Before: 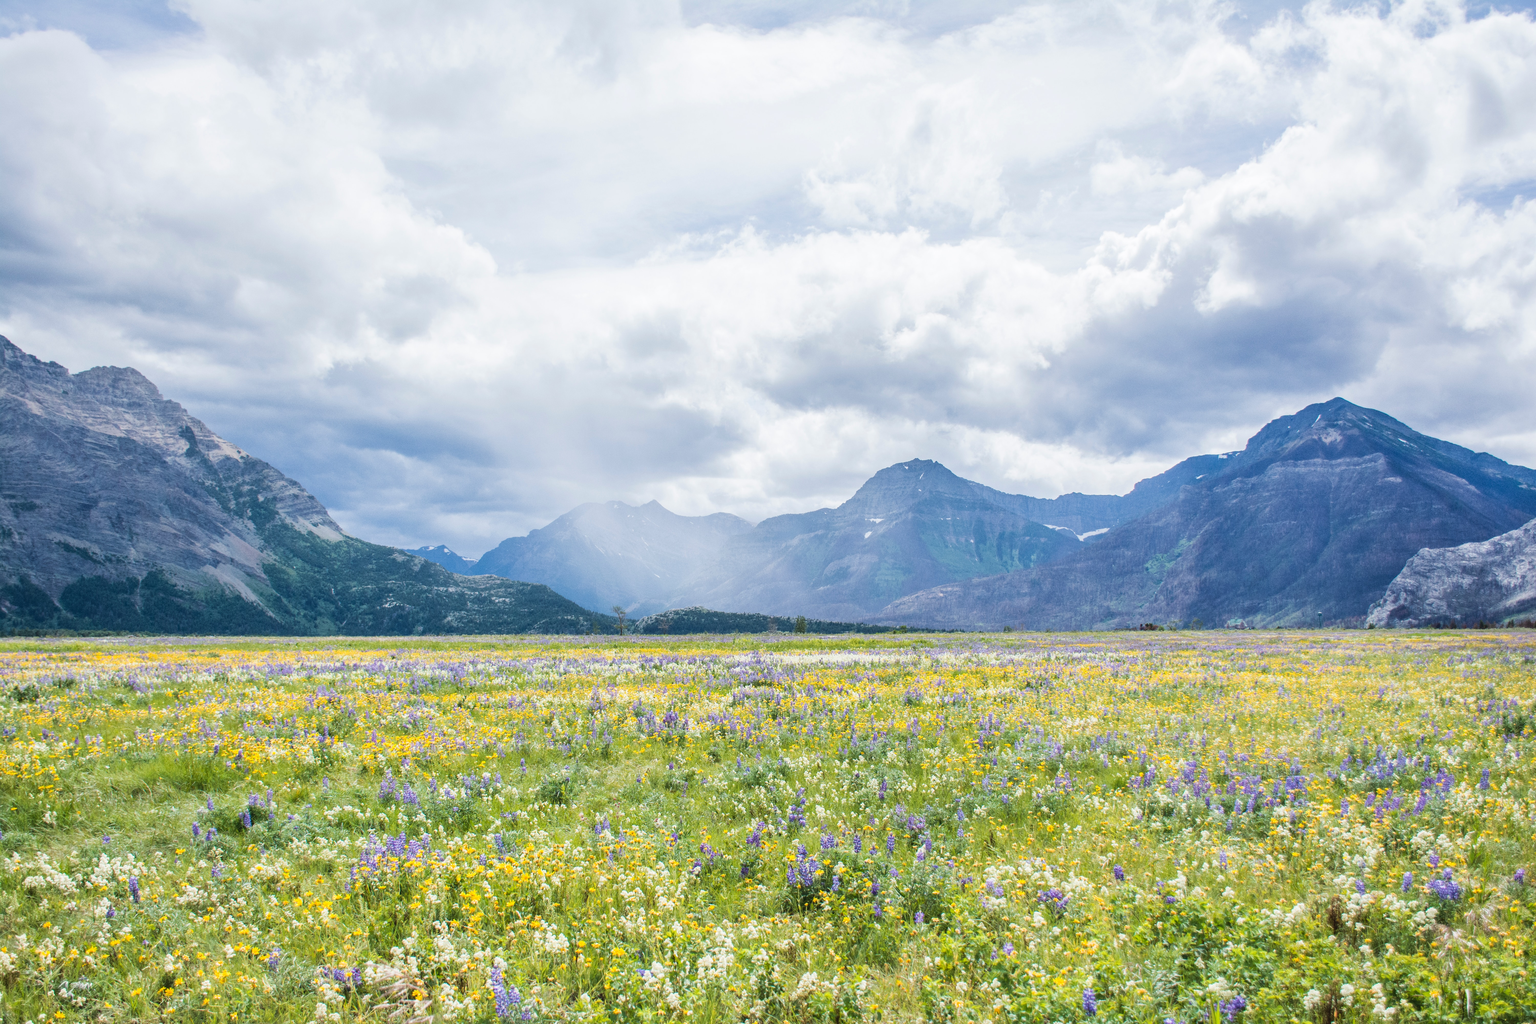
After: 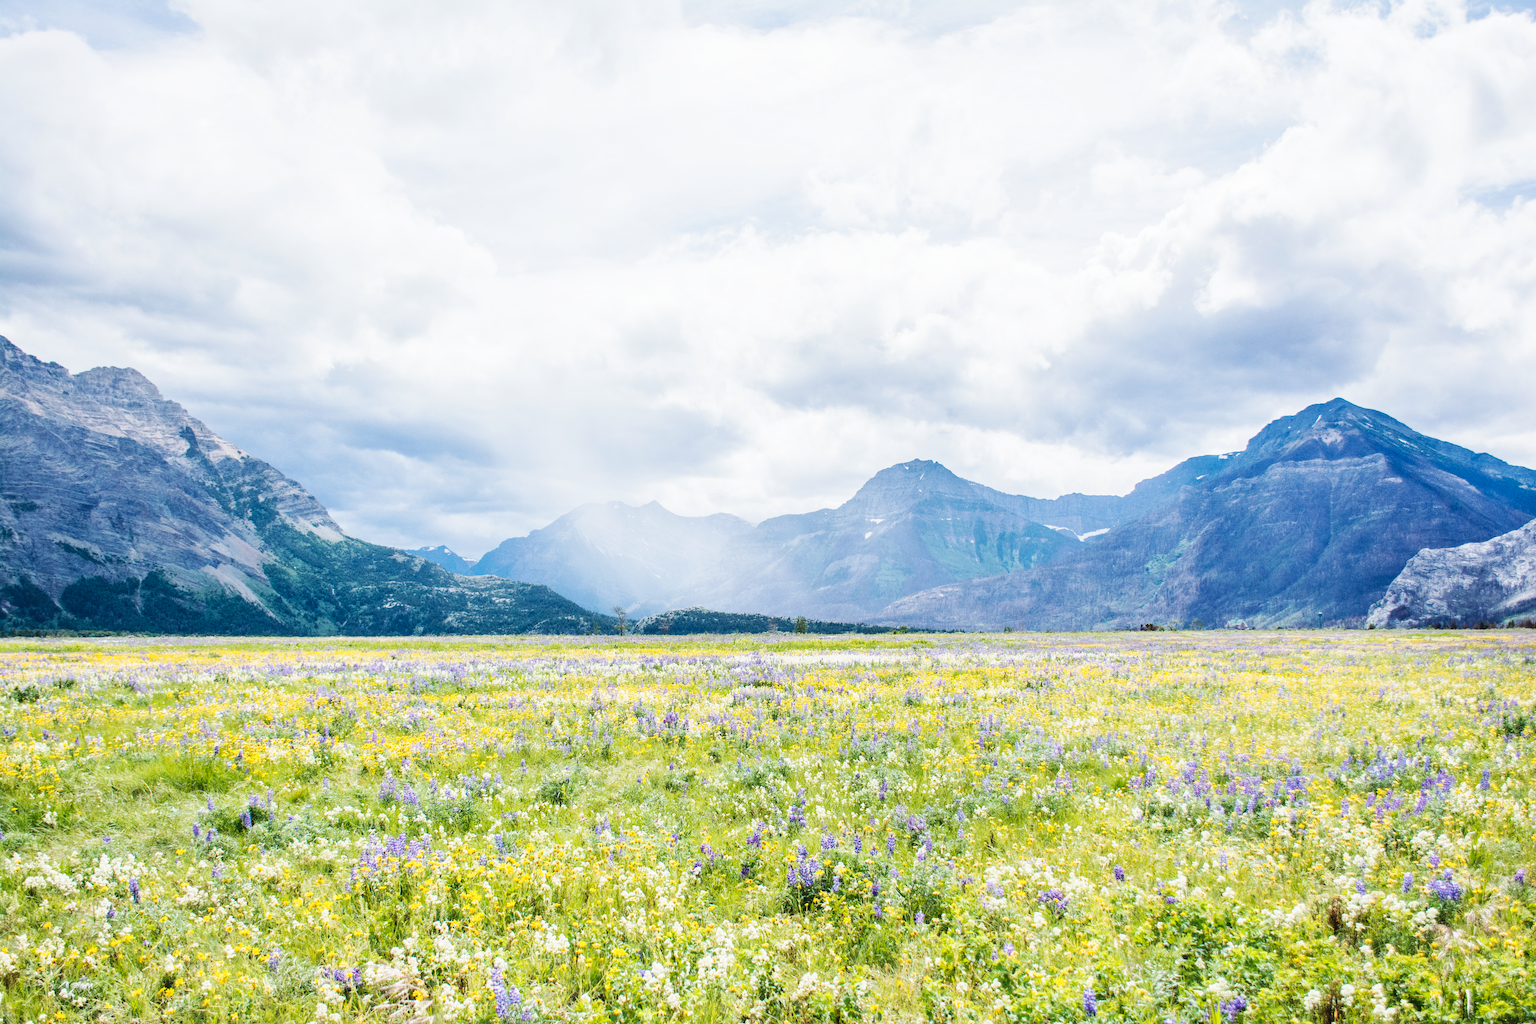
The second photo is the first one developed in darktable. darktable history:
base curve: curves: ch0 [(0, 0) (0.032, 0.025) (0.121, 0.166) (0.206, 0.329) (0.605, 0.79) (1, 1)], preserve colors none
contrast brightness saturation: saturation -0.05
